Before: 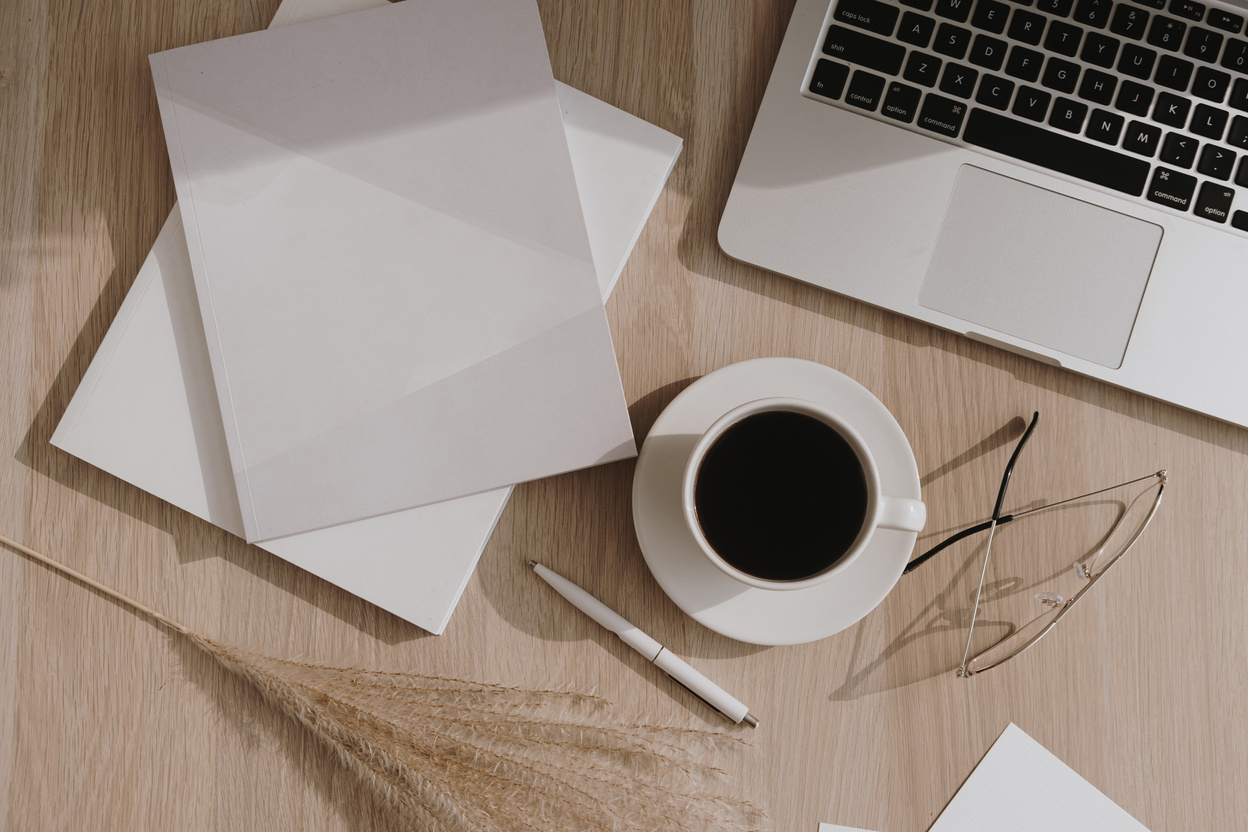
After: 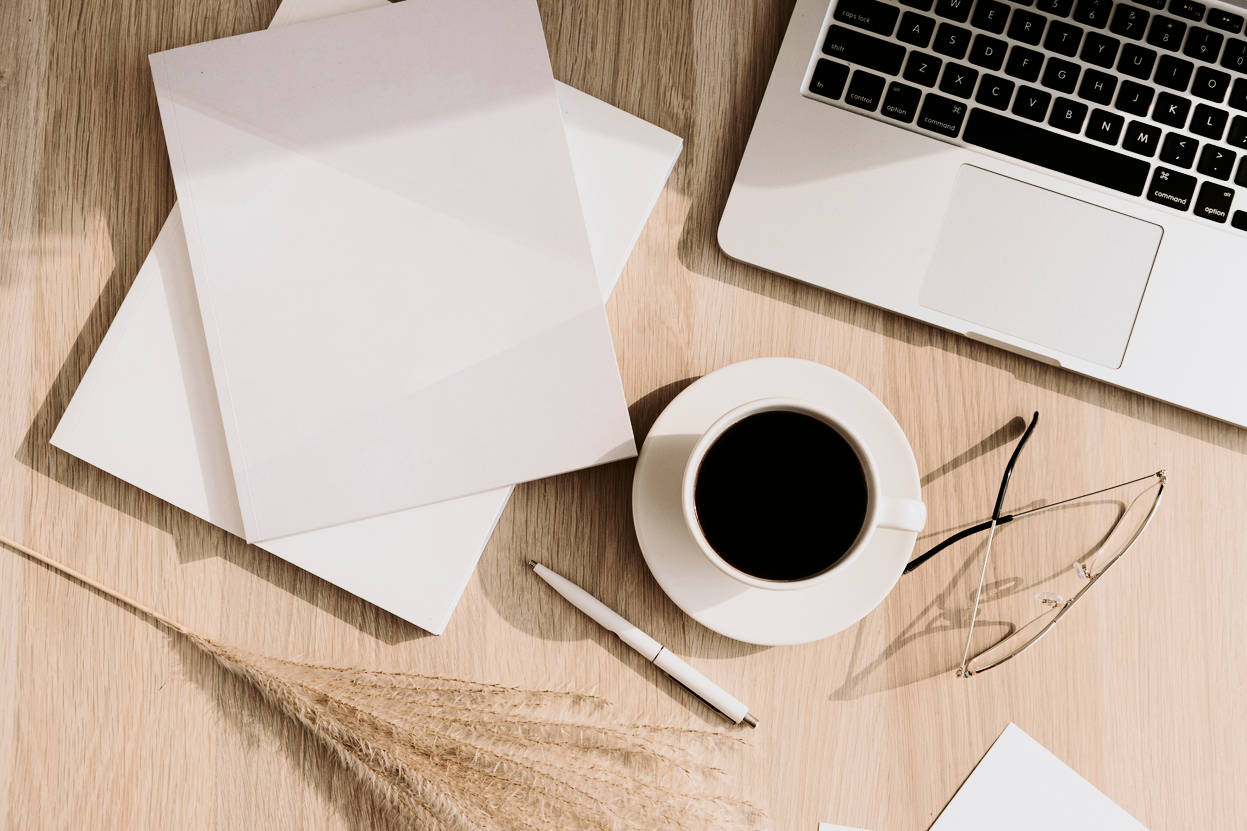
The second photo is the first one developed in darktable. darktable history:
exposure: black level correction 0.001, exposure 0.677 EV, compensate highlight preservation false
velvia: strength 8.62%
filmic rgb: black relative exposure -7.65 EV, white relative exposure 4.56 EV, hardness 3.61, color science v6 (2022)
contrast brightness saturation: contrast 0.284
crop and rotate: left 0.073%, bottom 0.005%
